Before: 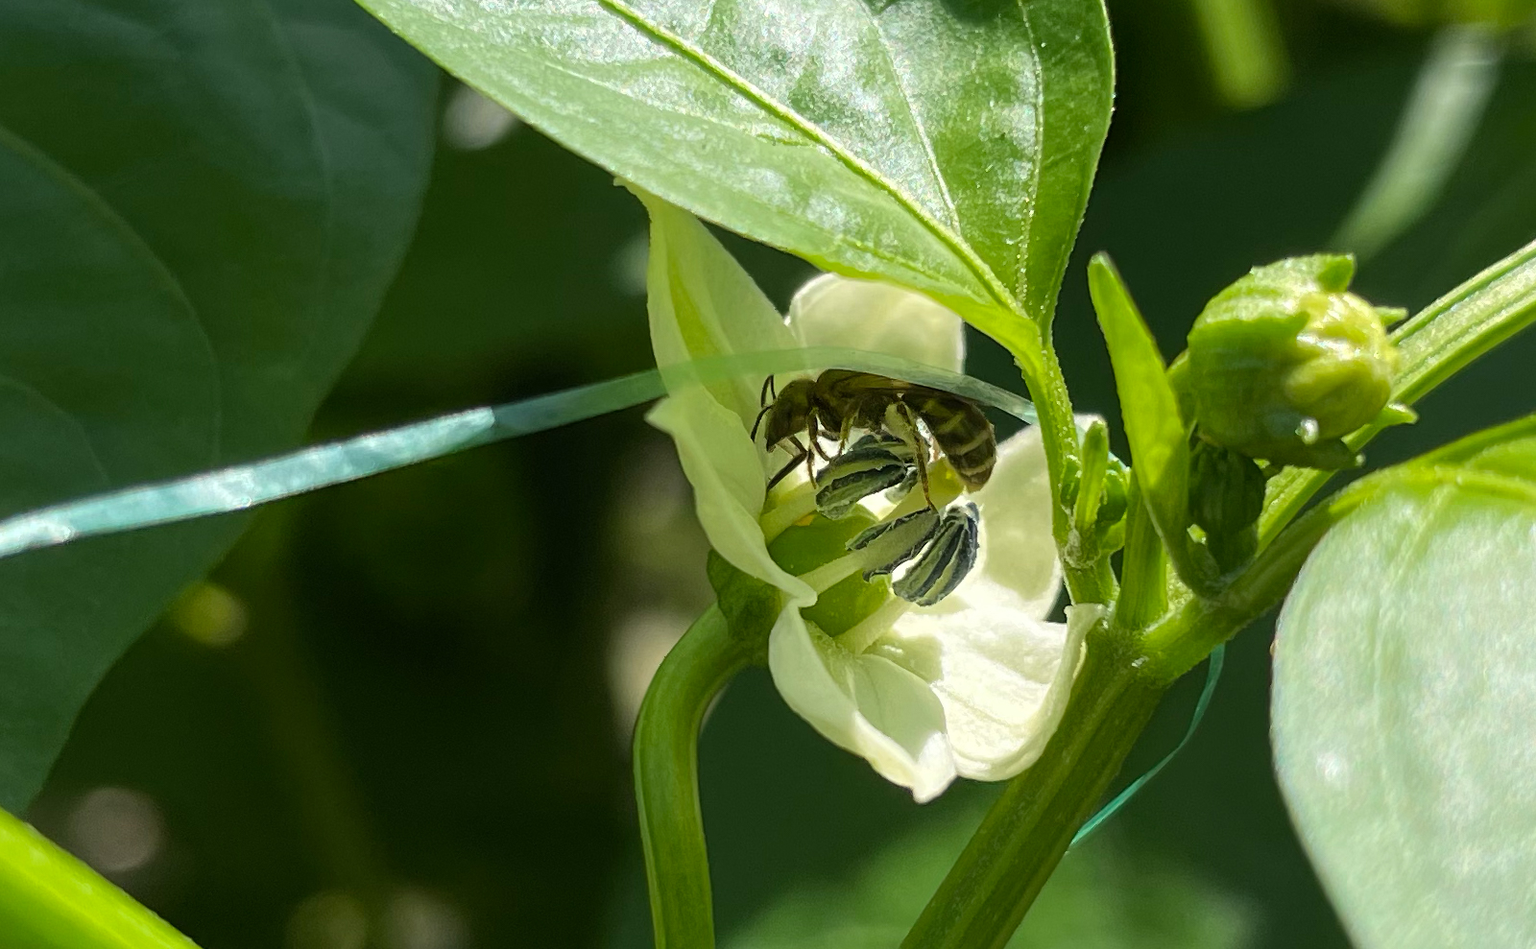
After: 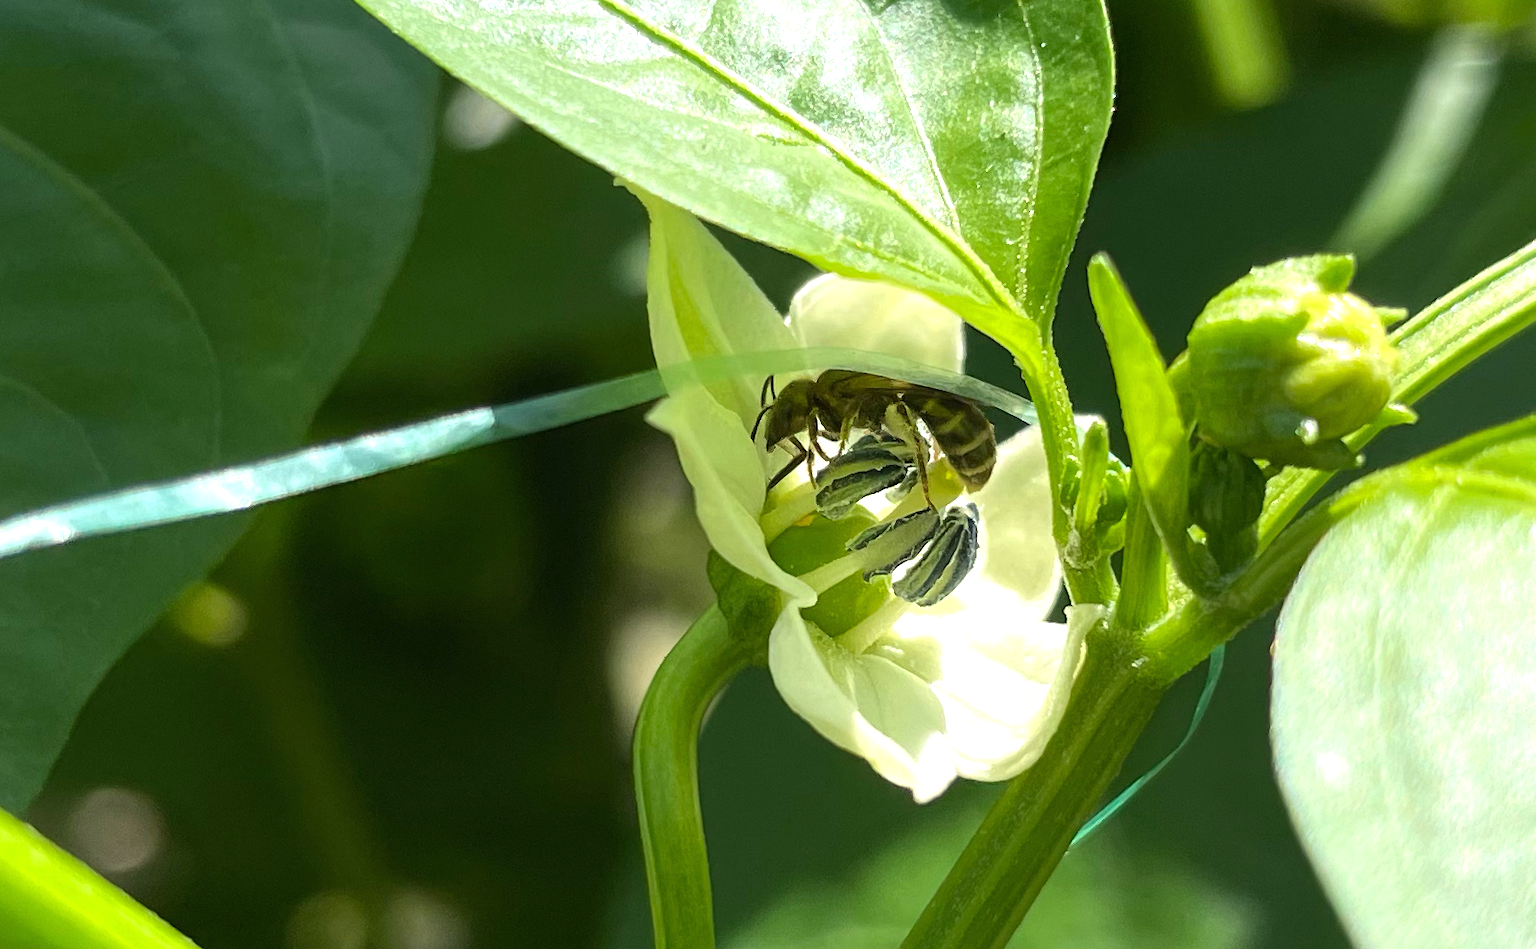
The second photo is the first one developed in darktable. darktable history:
exposure: black level correction 0, exposure 0.587 EV, compensate highlight preservation false
